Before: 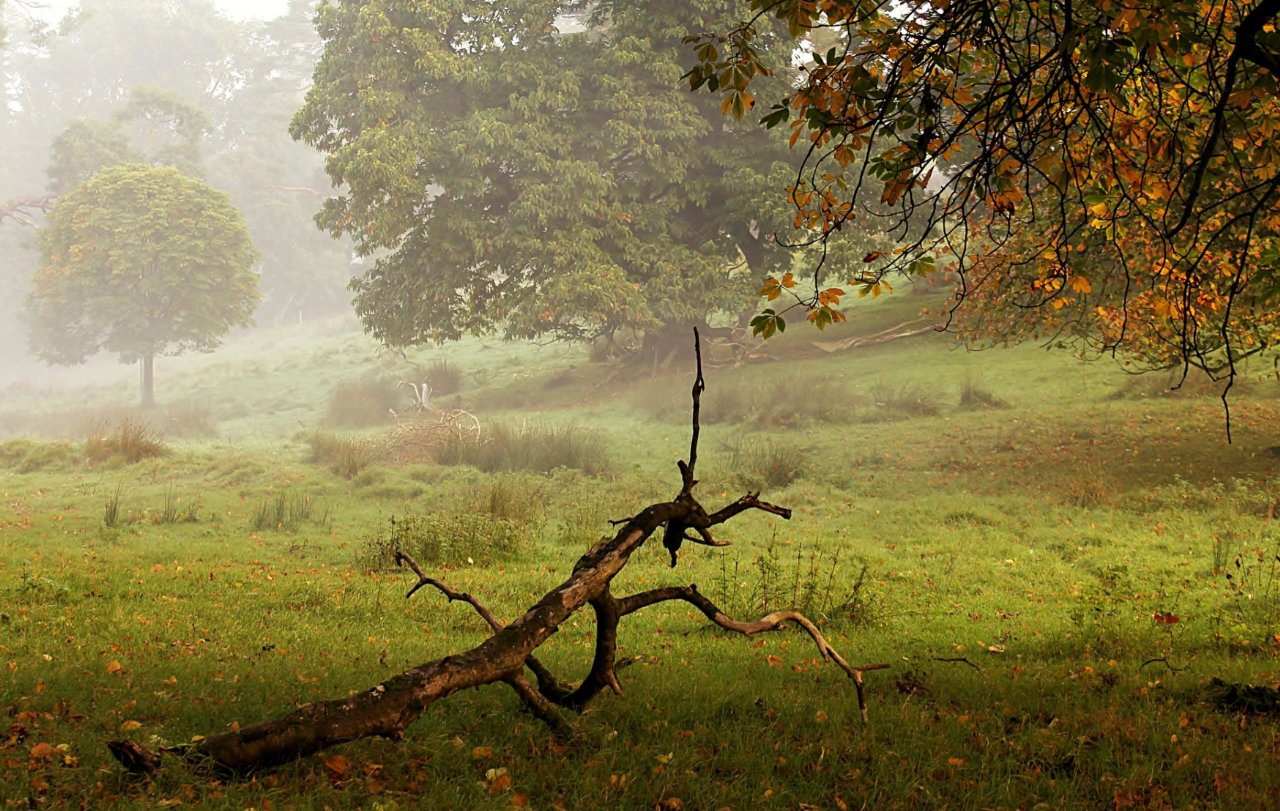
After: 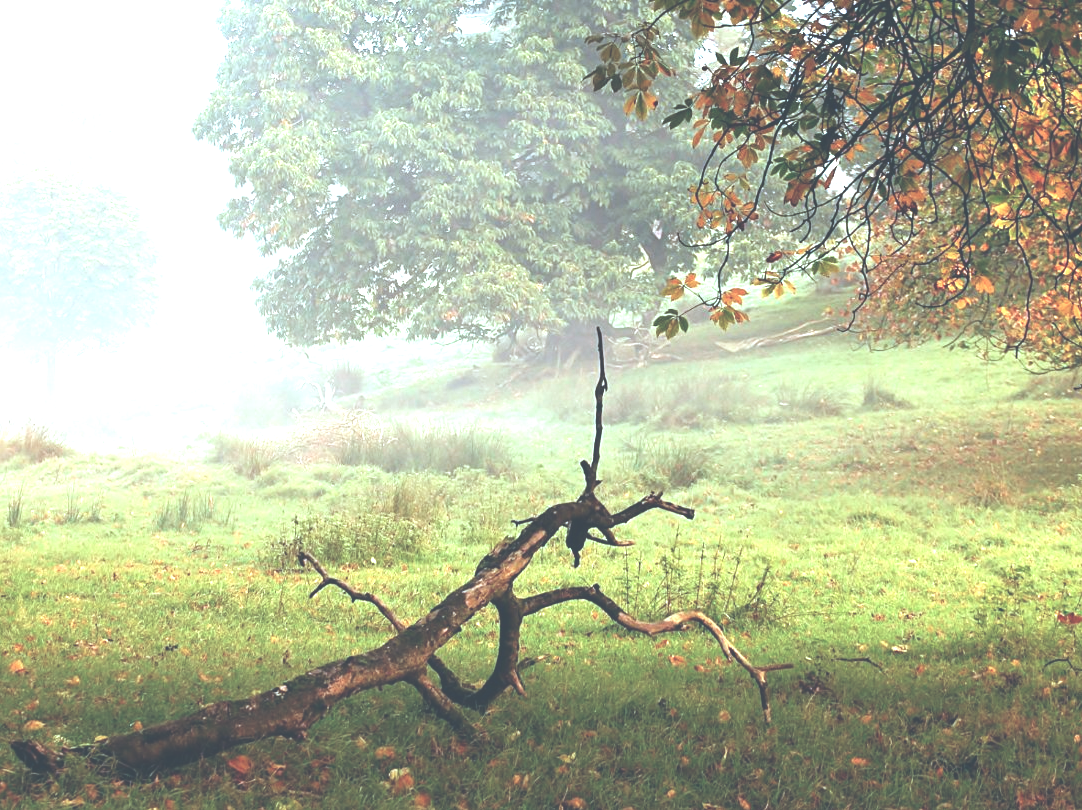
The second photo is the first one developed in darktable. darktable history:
crop: left 7.601%, right 7.843%
exposure: black level correction -0.024, exposure 1.394 EV, compensate highlight preservation false
color correction: highlights a* -9.72, highlights b* -21.13
